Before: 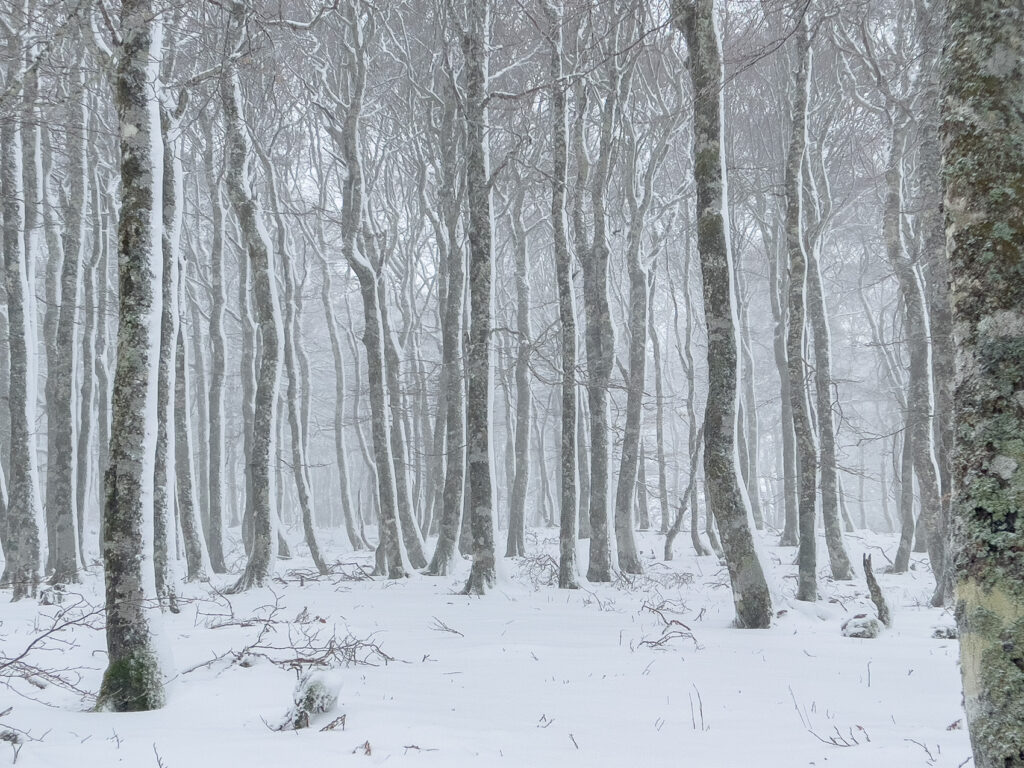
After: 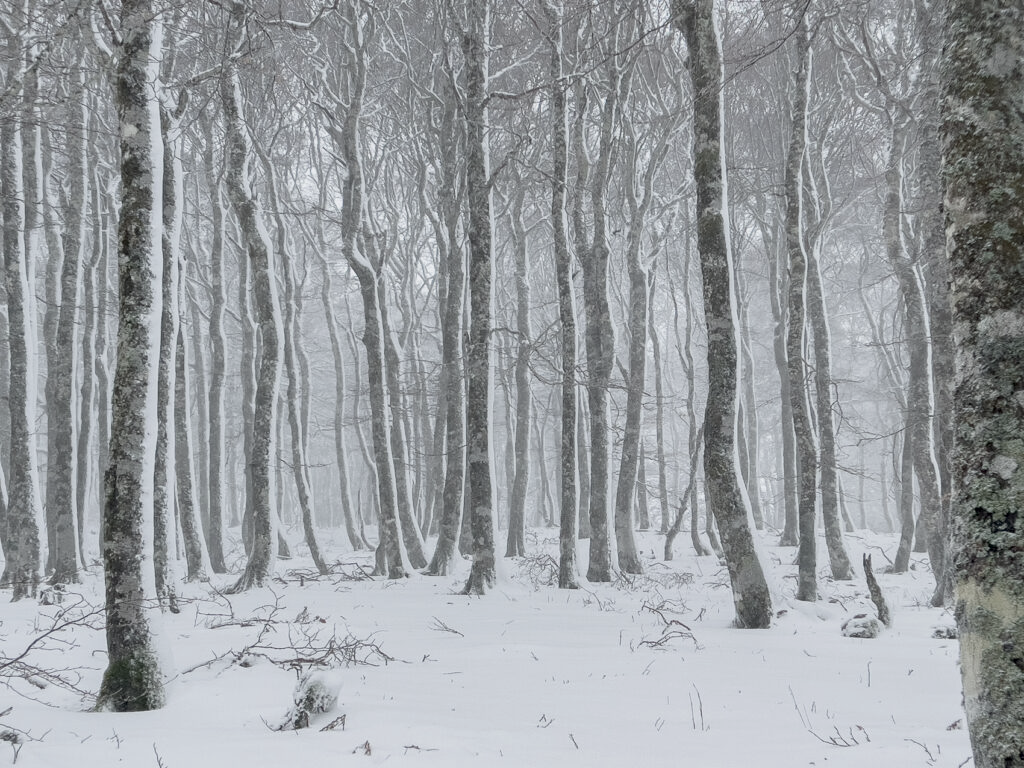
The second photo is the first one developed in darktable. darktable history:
contrast brightness saturation: contrast 0.1, saturation -0.36
exposure: black level correction 0.006, exposure -0.226 EV, compensate highlight preservation false
